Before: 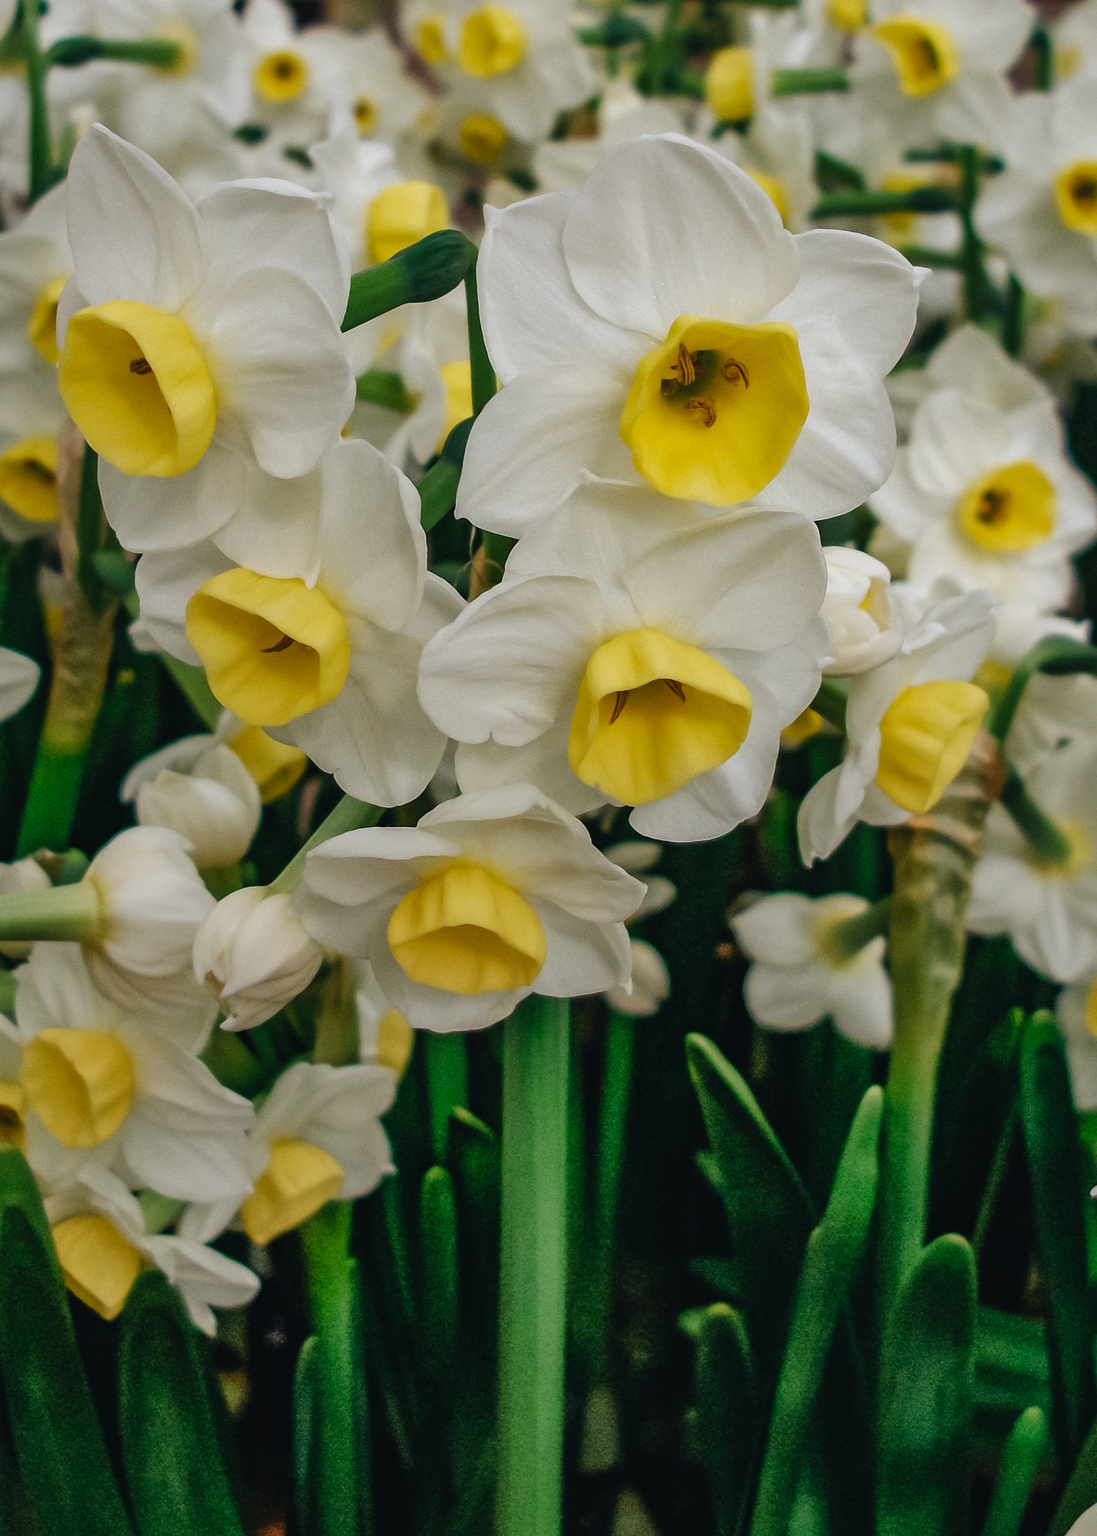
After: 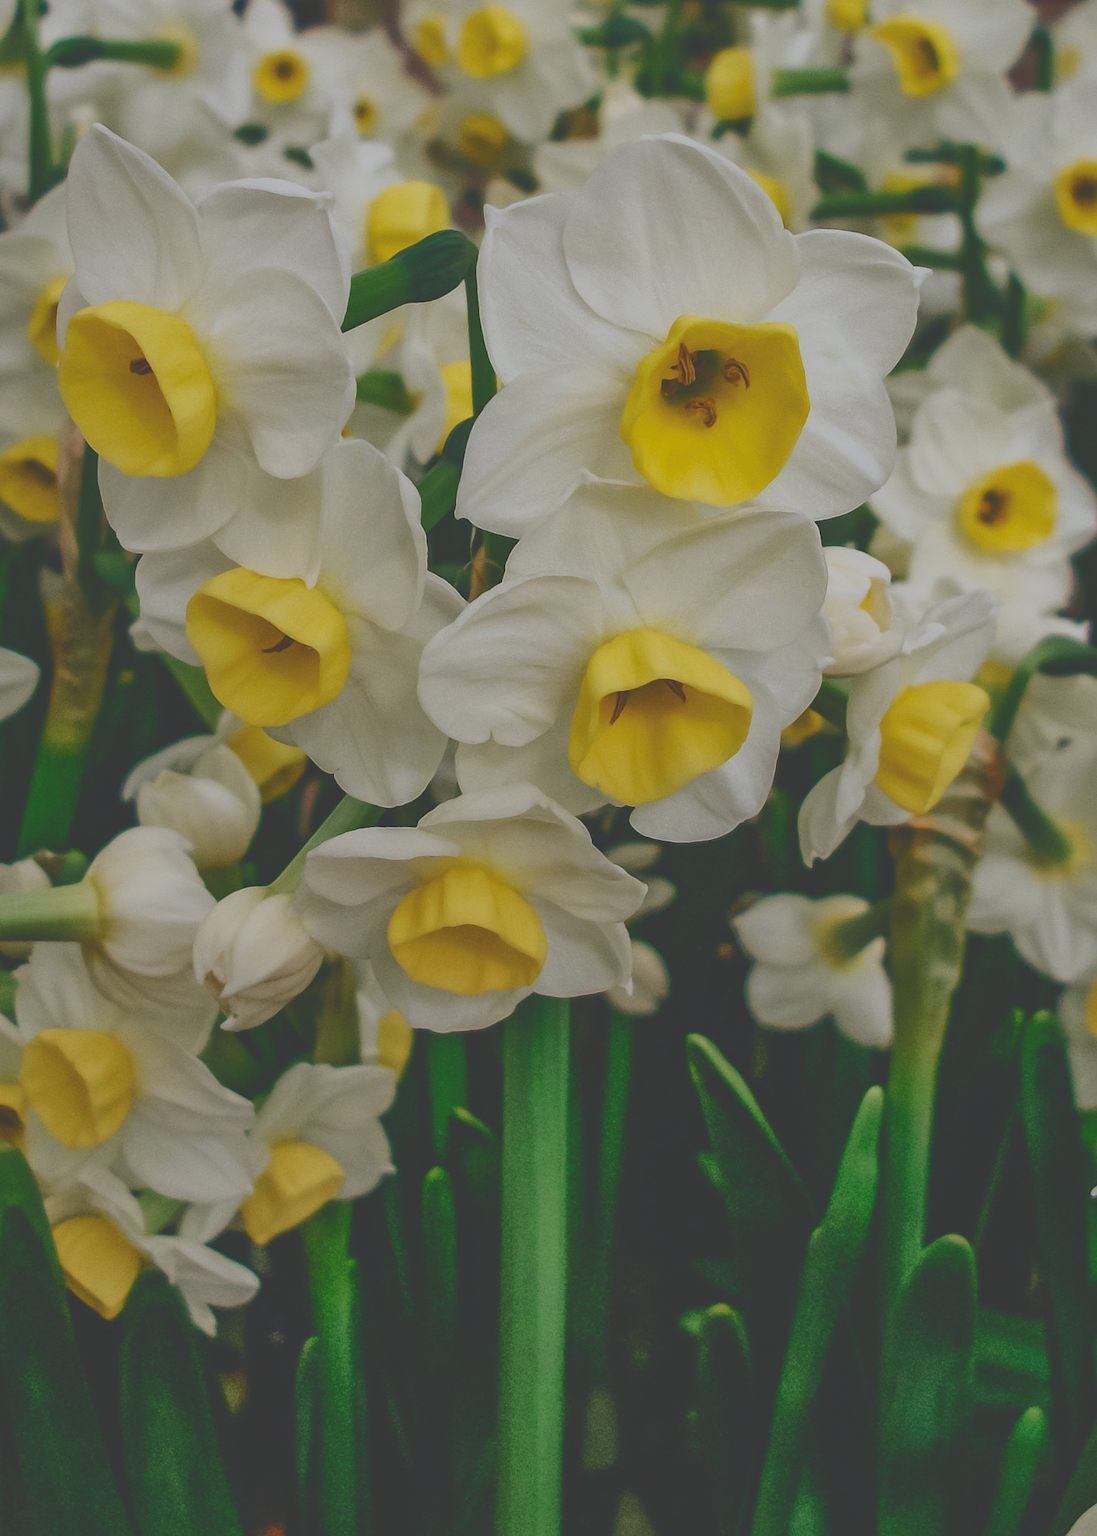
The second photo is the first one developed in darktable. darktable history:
tone curve: curves: ch0 [(0, 0) (0.003, 0.149) (0.011, 0.152) (0.025, 0.154) (0.044, 0.164) (0.069, 0.179) (0.1, 0.194) (0.136, 0.211) (0.177, 0.232) (0.224, 0.258) (0.277, 0.289) (0.335, 0.326) (0.399, 0.371) (0.468, 0.438) (0.543, 0.504) (0.623, 0.569) (0.709, 0.642) (0.801, 0.716) (0.898, 0.775) (1, 1)], color space Lab, independent channels, preserve colors none
exposure: black level correction -0.022, exposure -0.03 EV, compensate highlight preservation false
